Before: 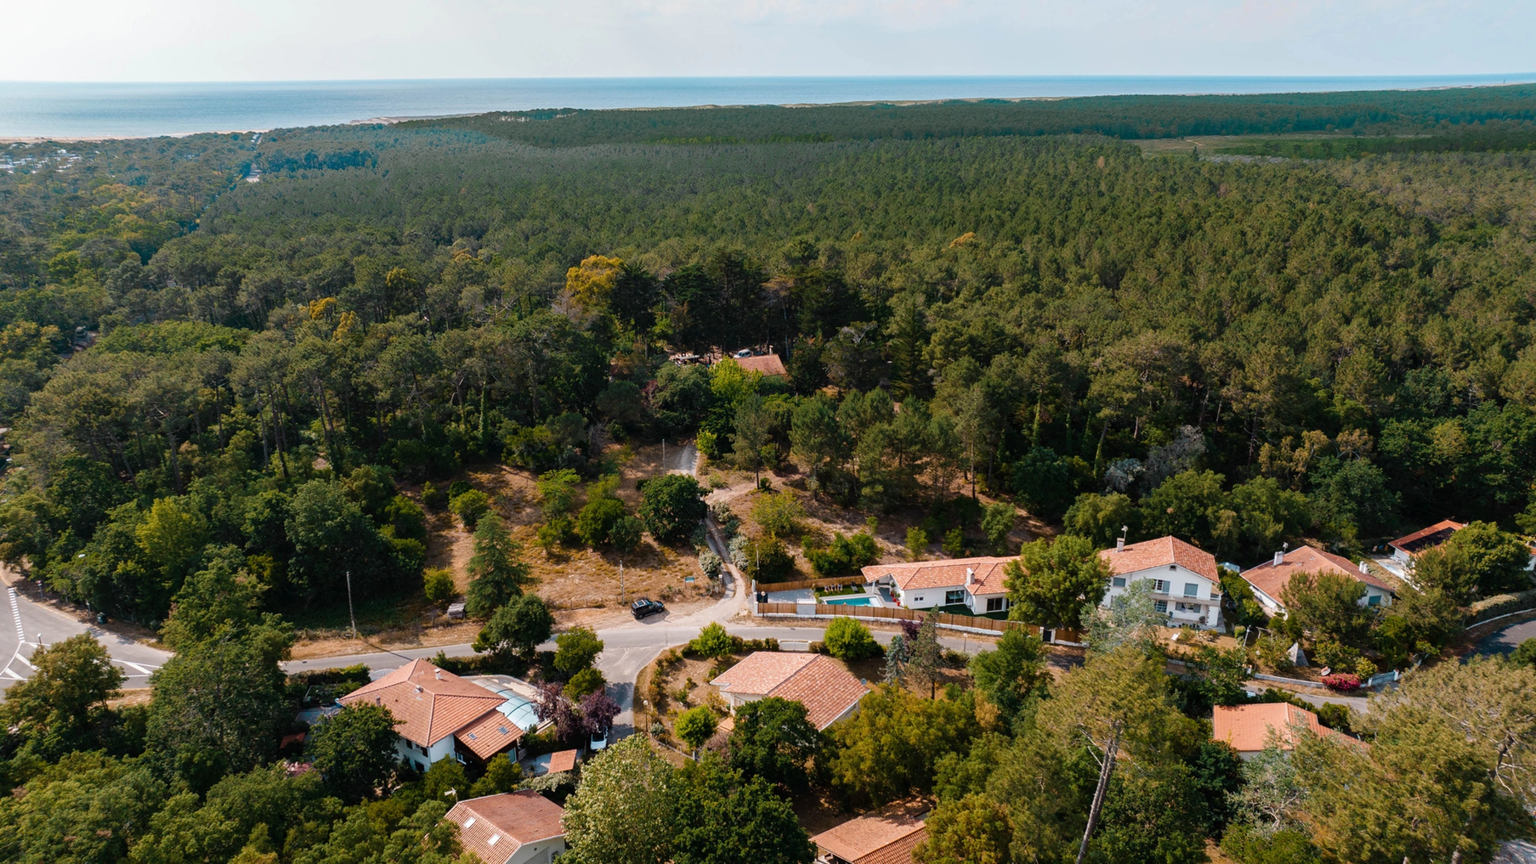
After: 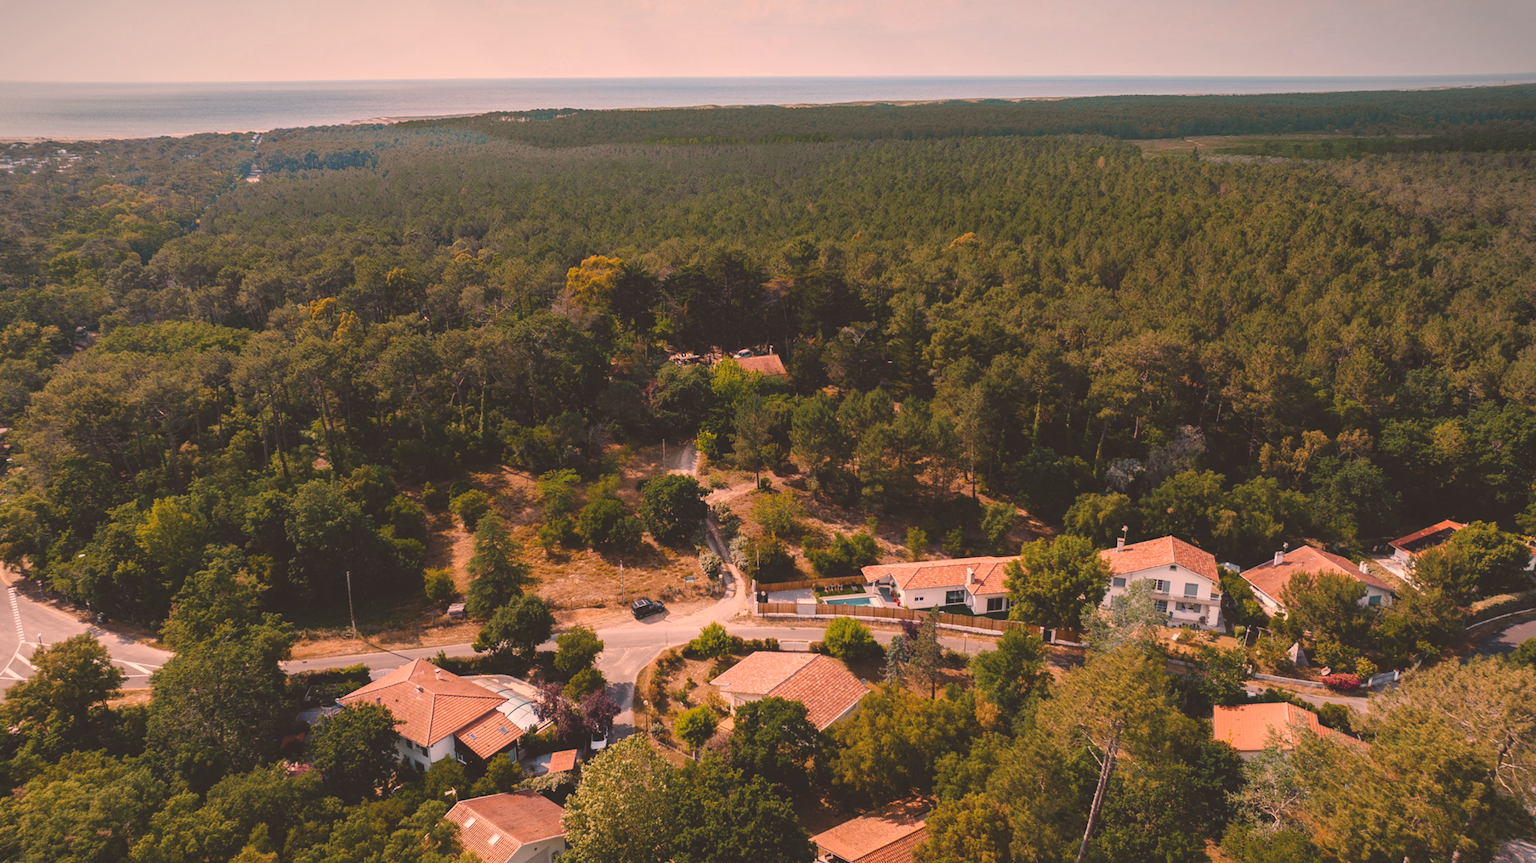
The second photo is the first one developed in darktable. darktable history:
color correction: highlights a* 21.13, highlights b* 19.34
vignetting: fall-off start 100.37%, center (-0.027, 0.402), width/height ratio 1.325, unbound false
exposure: black level correction -0.022, exposure -0.033 EV, compensate exposure bias true, compensate highlight preservation false
